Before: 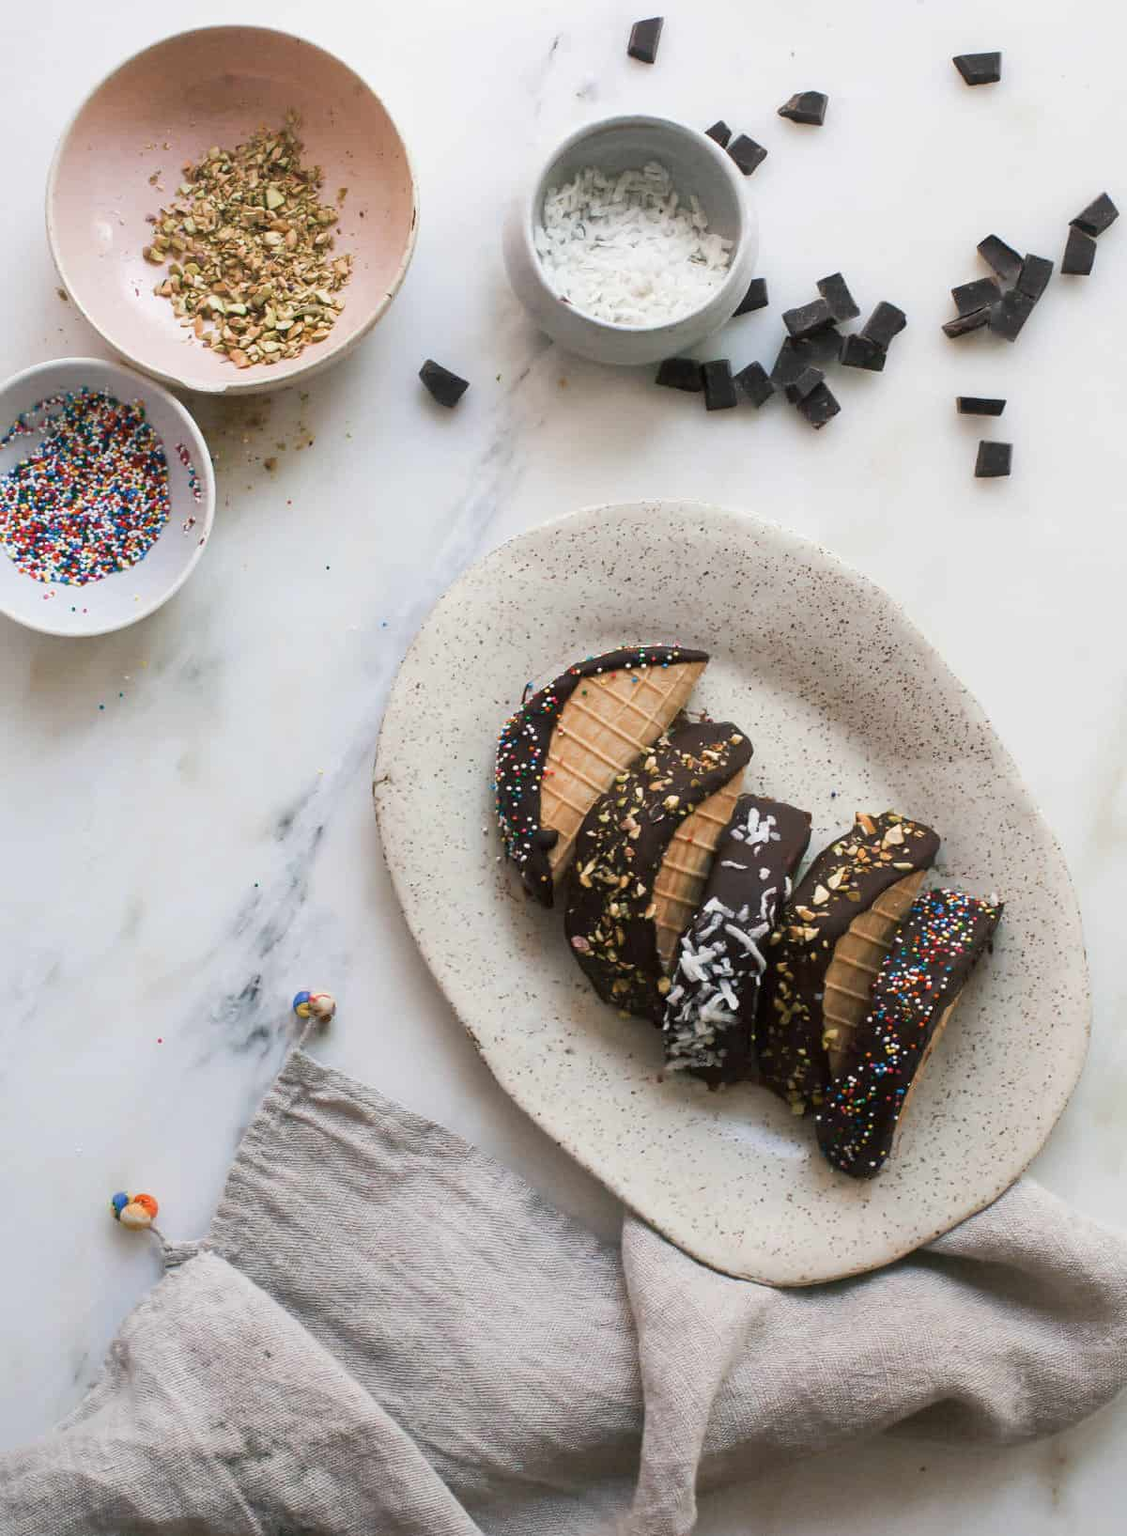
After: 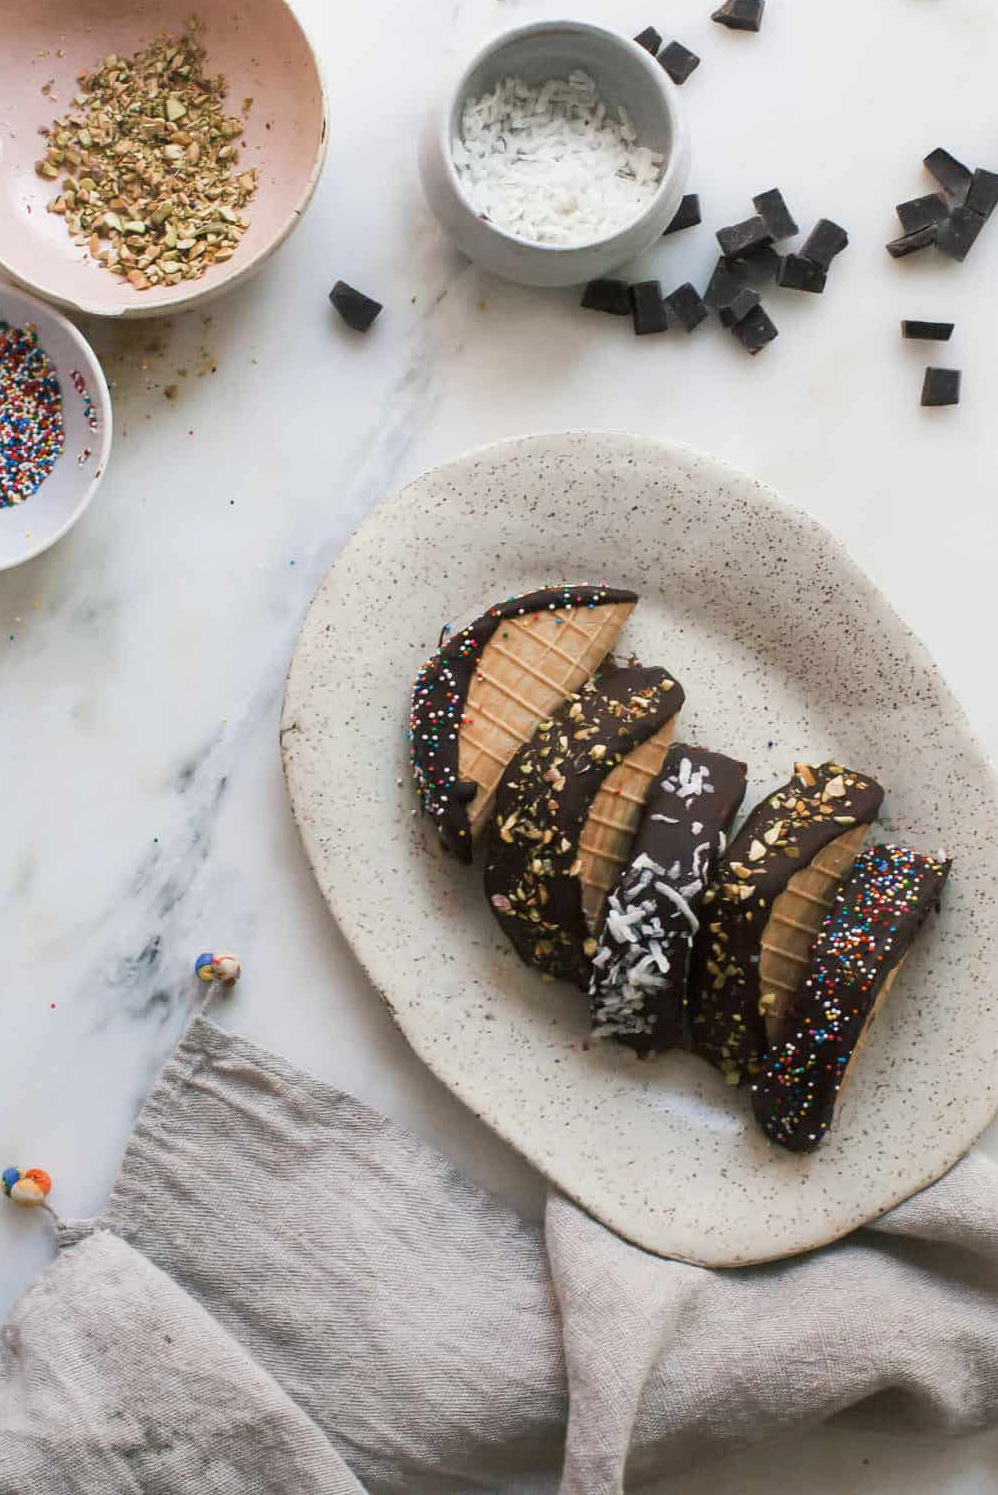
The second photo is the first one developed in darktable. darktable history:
crop: left 9.809%, top 6.274%, right 7.006%, bottom 2.275%
